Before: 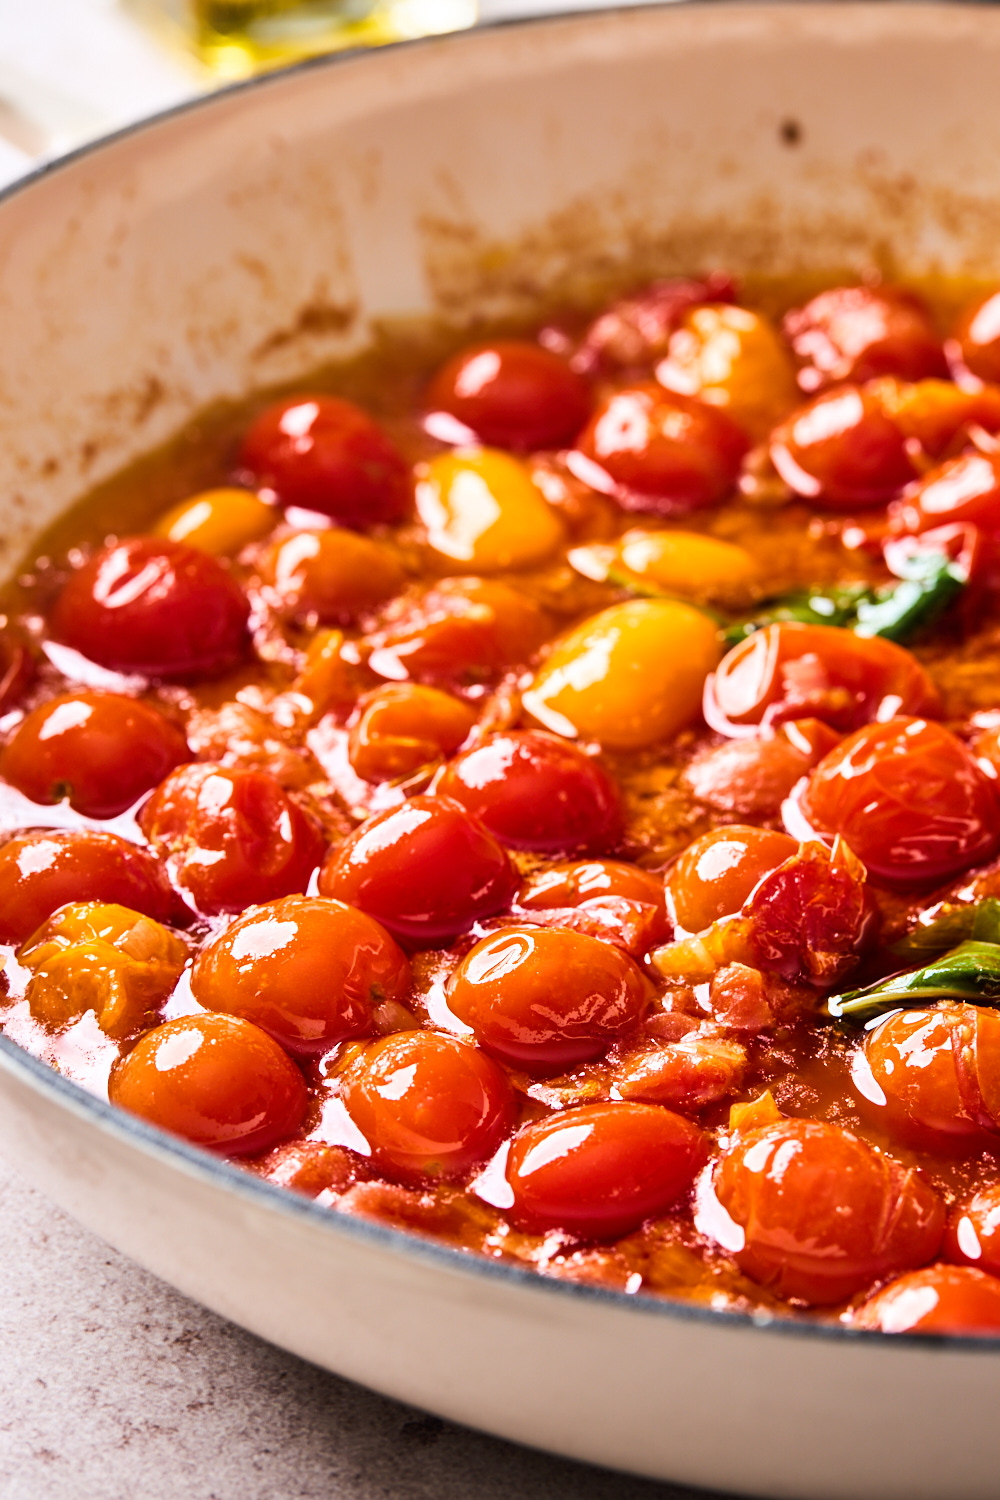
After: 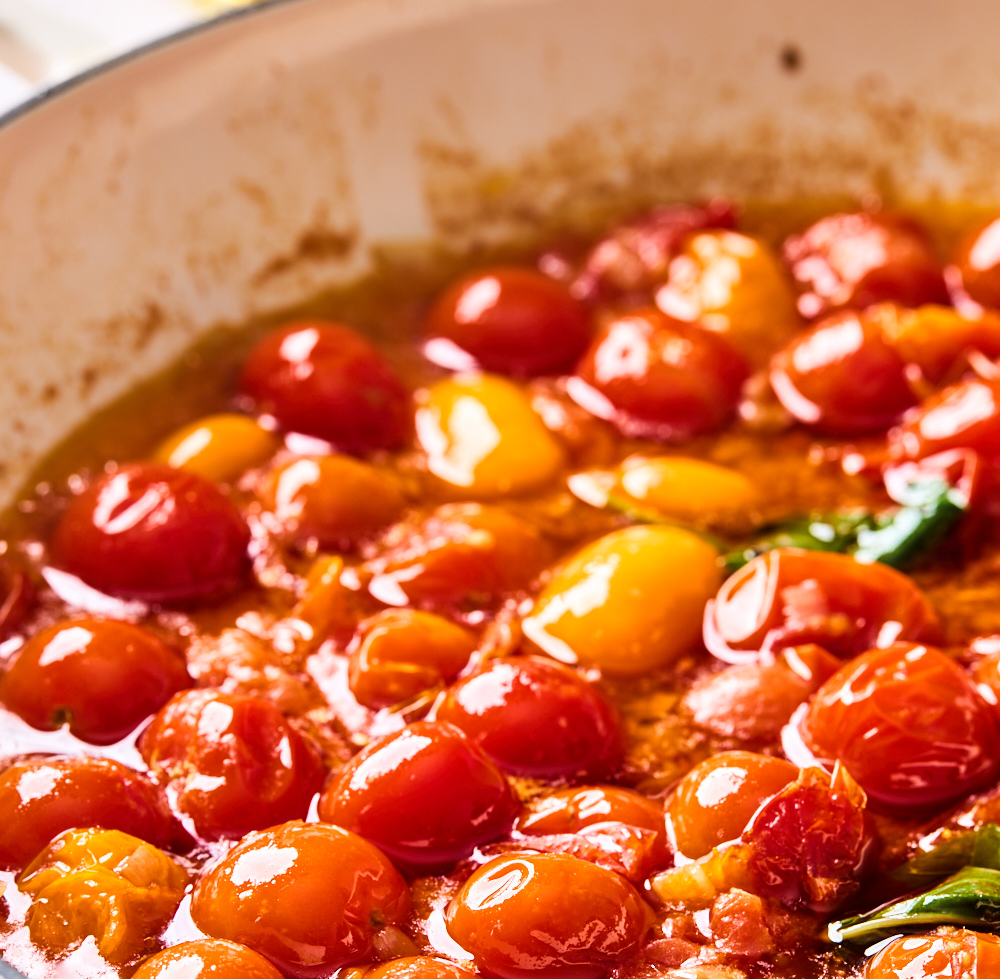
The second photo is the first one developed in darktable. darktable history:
crop and rotate: top 4.973%, bottom 29.749%
